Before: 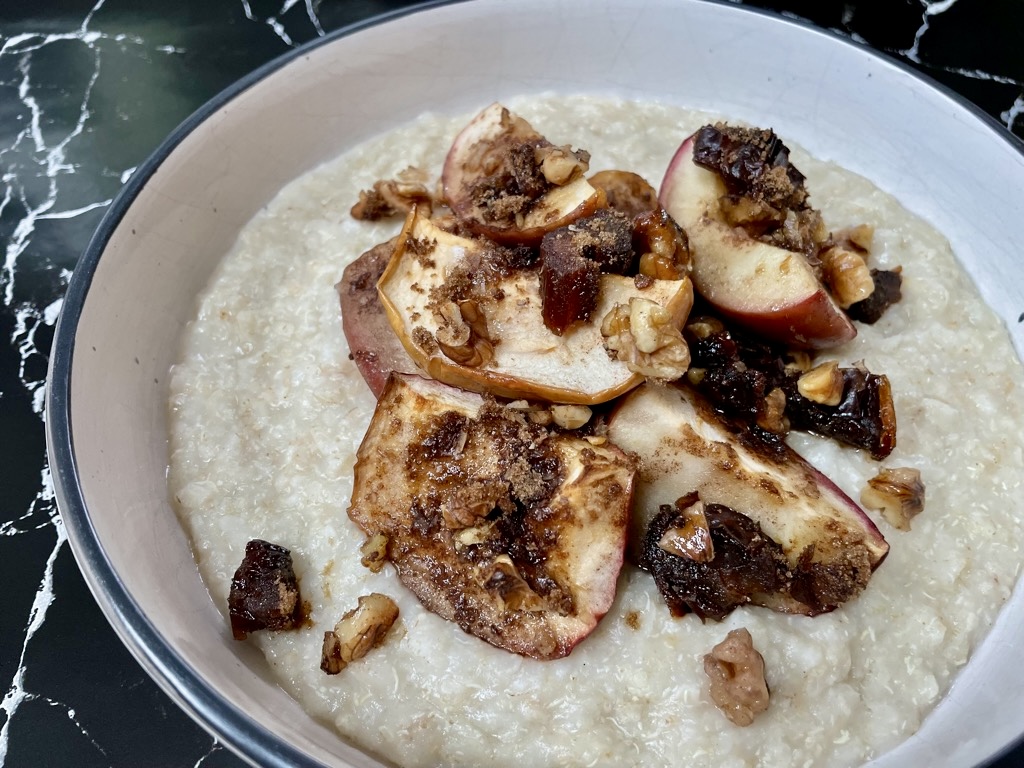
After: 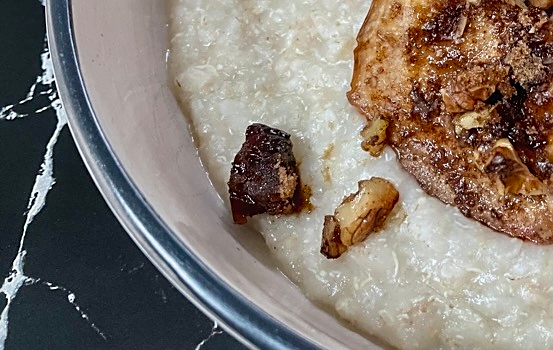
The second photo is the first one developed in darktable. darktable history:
sharpen: on, module defaults
shadows and highlights: shadows 32.15, highlights -31.32, soften with gaussian
local contrast: detail 109%
crop and rotate: top 54.245%, right 45.991%, bottom 0.128%
